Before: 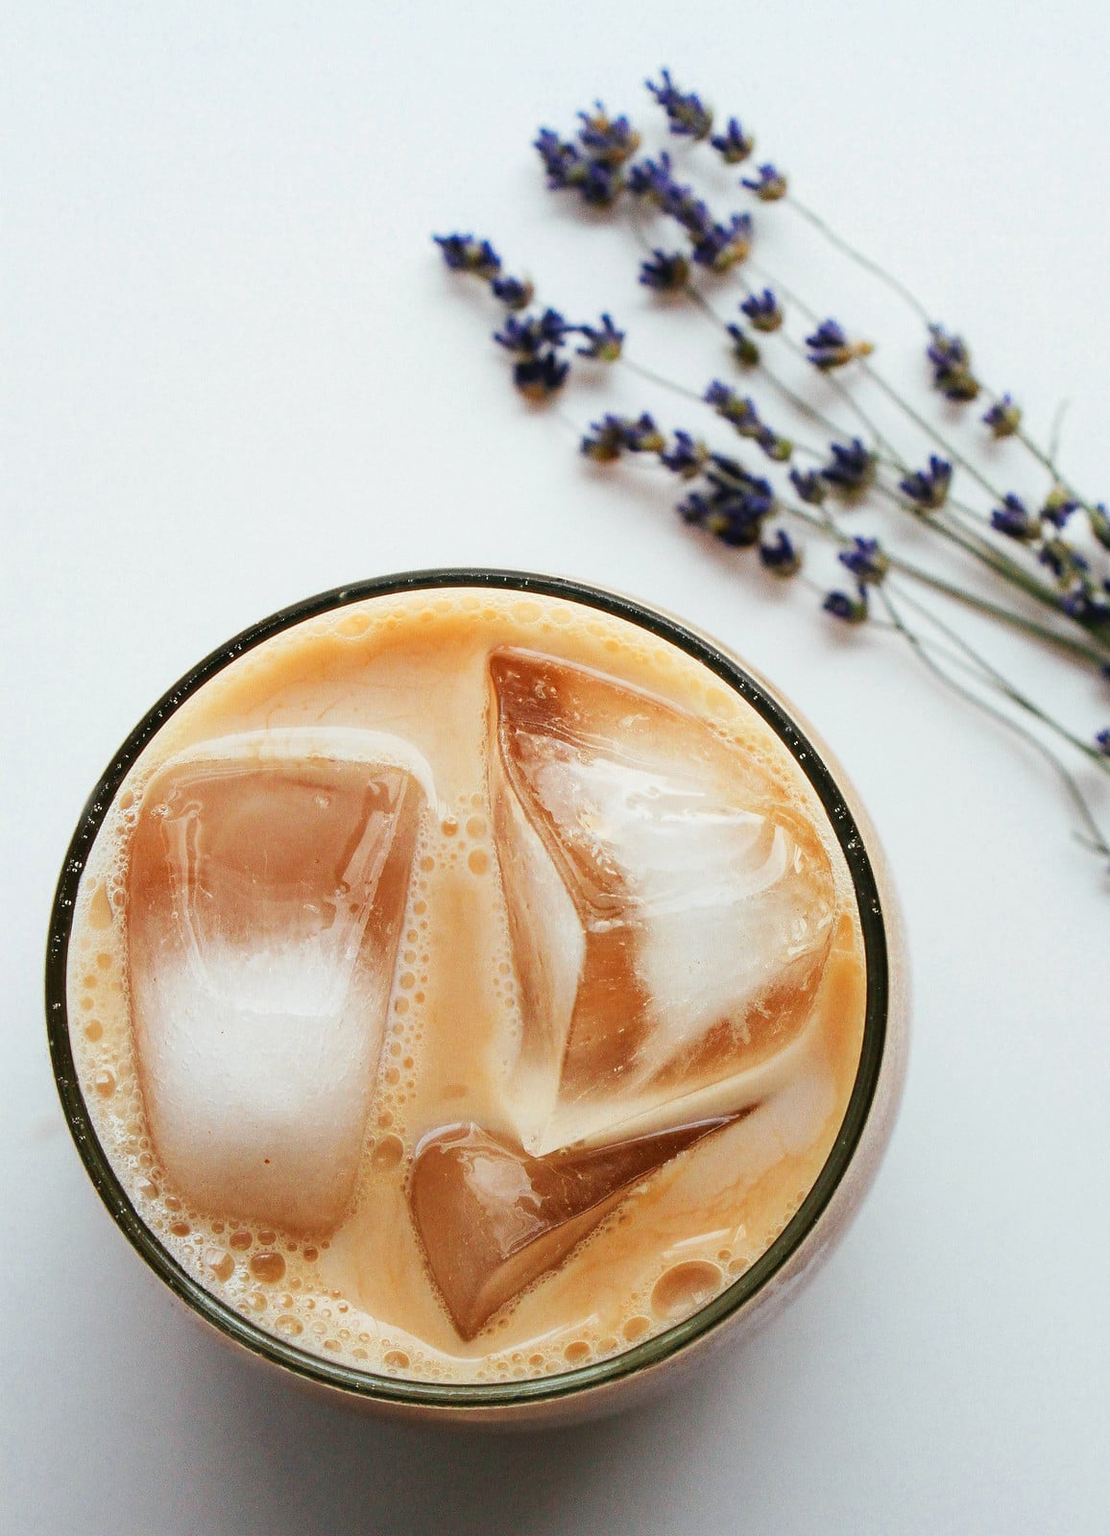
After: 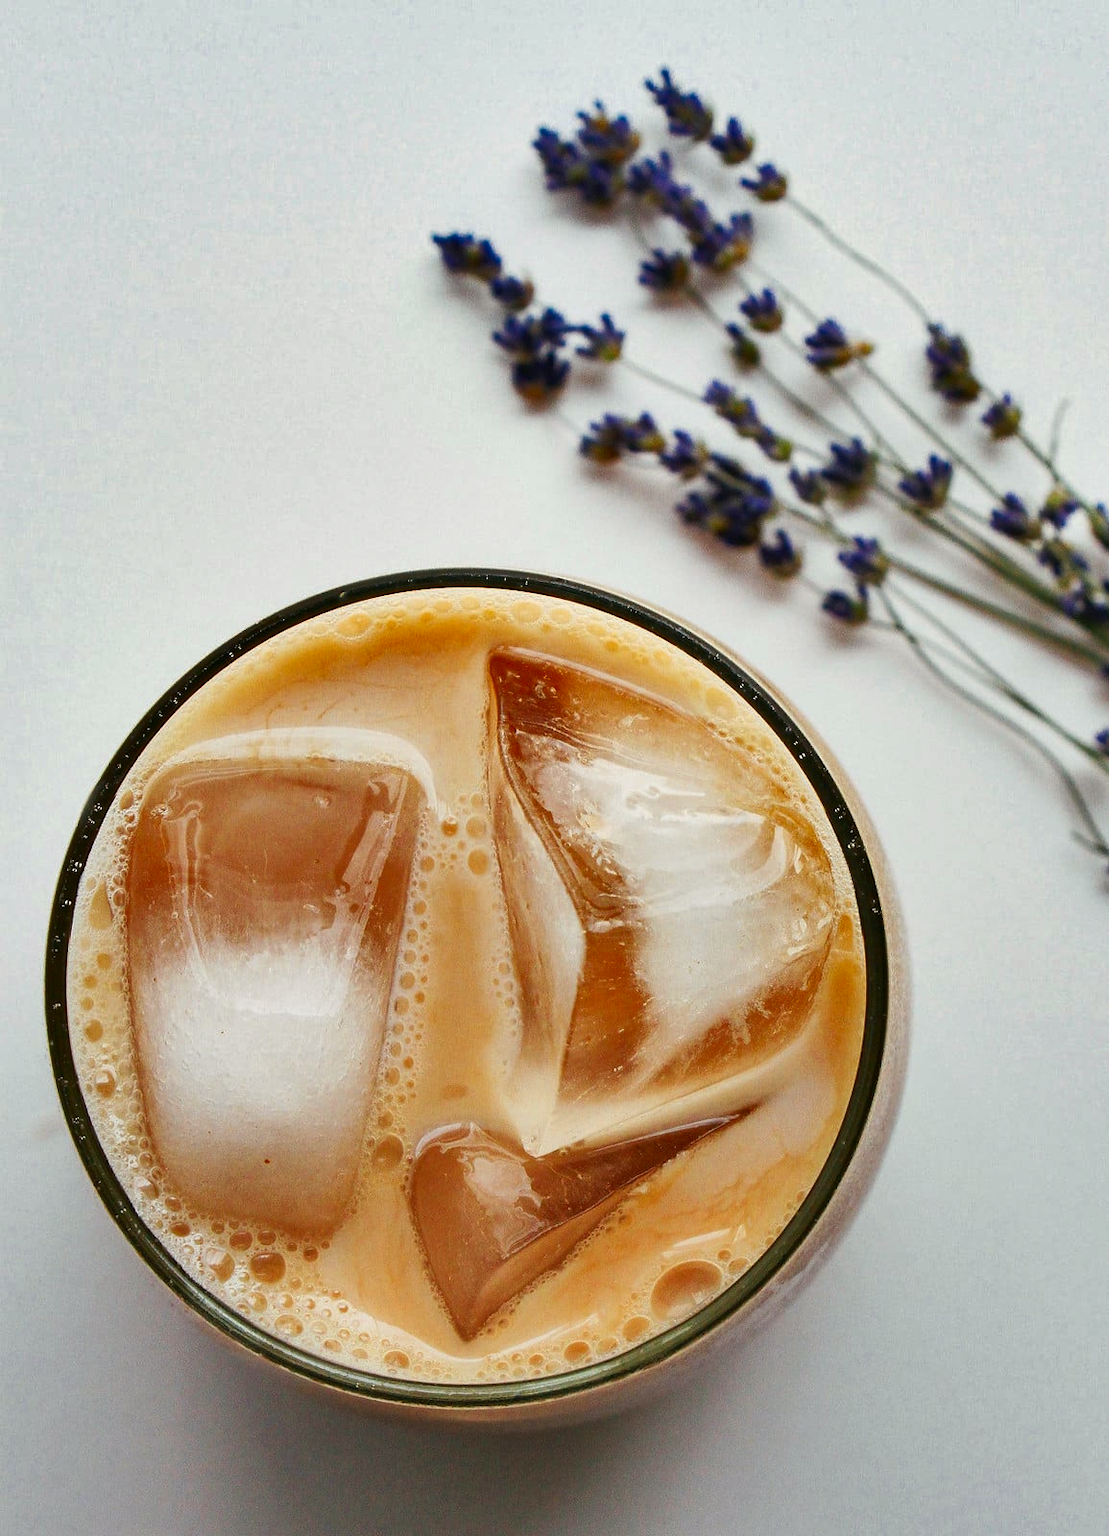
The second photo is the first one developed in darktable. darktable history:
shadows and highlights: shadows 75, highlights -60.85, soften with gaussian
color correction: highlights a* 0.816, highlights b* 2.78, saturation 1.1
